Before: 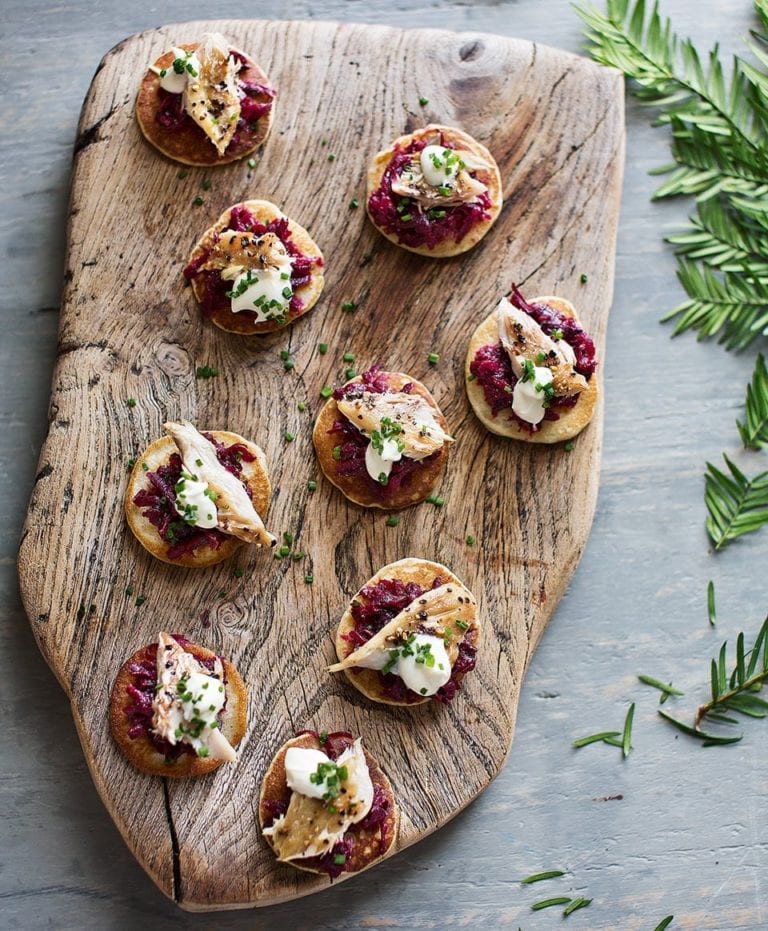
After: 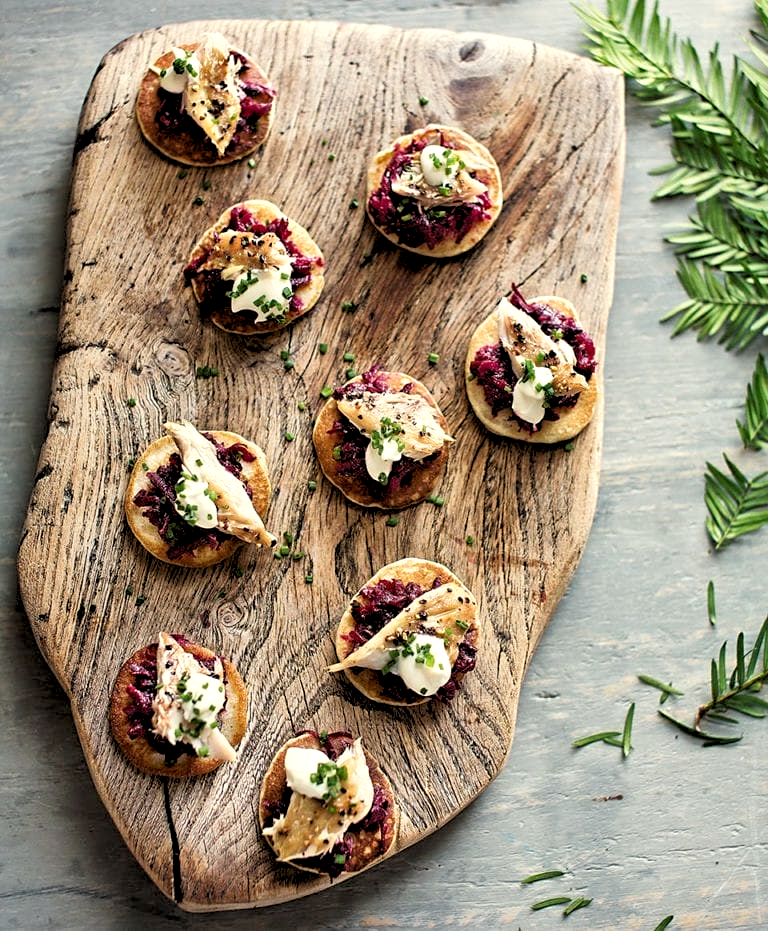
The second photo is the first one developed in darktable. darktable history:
sharpen: amount 0.2
white balance: red 1.029, blue 0.92
rgb levels: levels [[0.013, 0.434, 0.89], [0, 0.5, 1], [0, 0.5, 1]]
local contrast: mode bilateral grid, contrast 20, coarseness 50, detail 144%, midtone range 0.2
